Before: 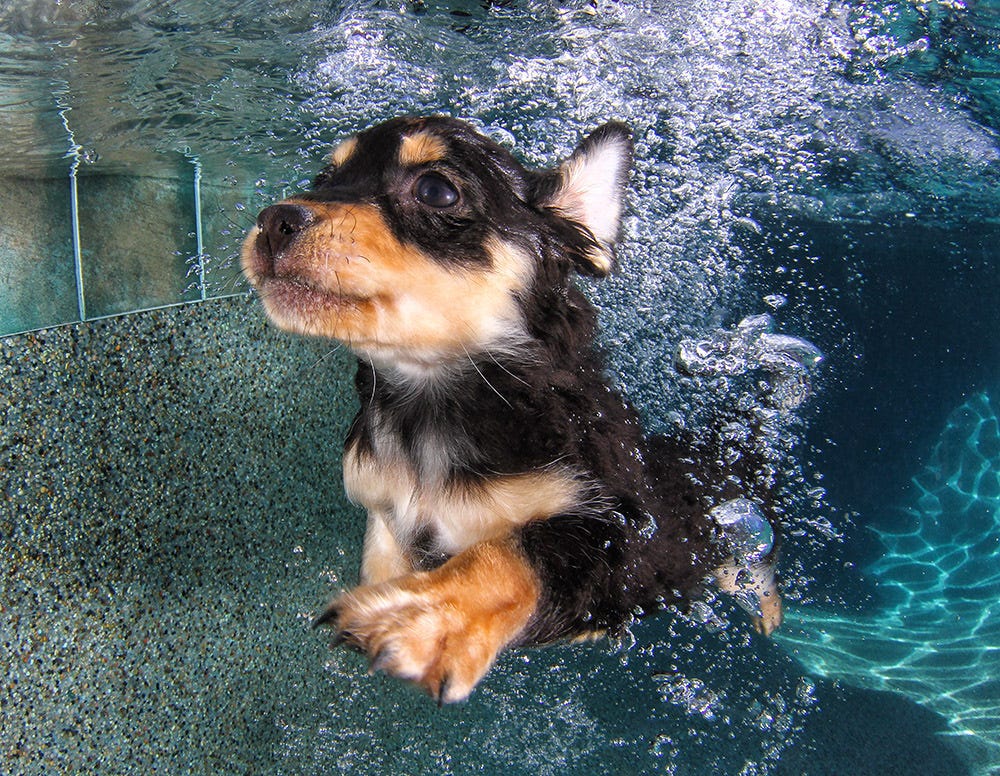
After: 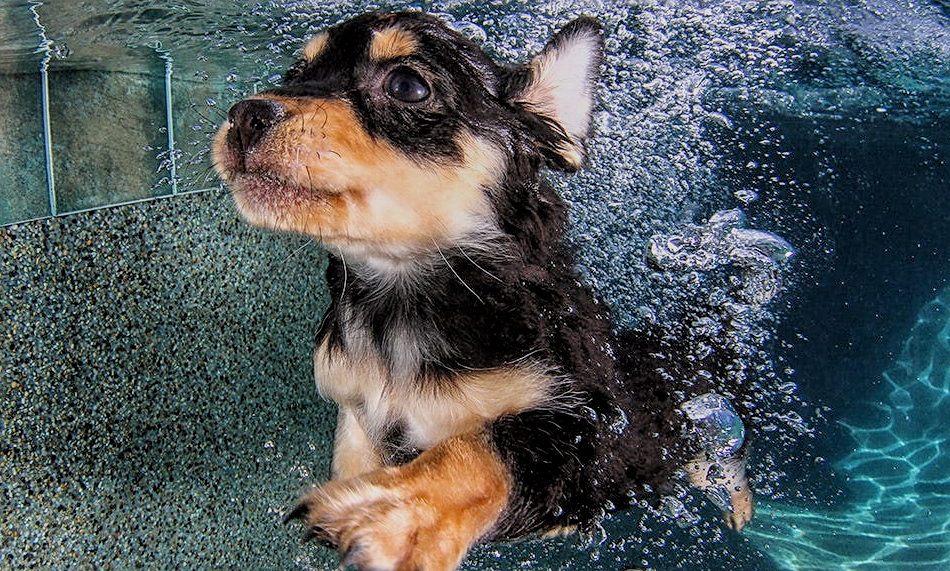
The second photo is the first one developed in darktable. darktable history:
crop and rotate: left 2.919%, top 13.603%, right 2.076%, bottom 12.751%
color zones: curves: ch0 [(0.25, 0.5) (0.428, 0.473) (0.75, 0.5)]; ch1 [(0.243, 0.479) (0.398, 0.452) (0.75, 0.5)]
local contrast: on, module defaults
filmic rgb: black relative exposure -8.02 EV, white relative exposure 4.02 EV, hardness 4.17, contrast 0.923, color science v6 (2022)
sharpen: on, module defaults
